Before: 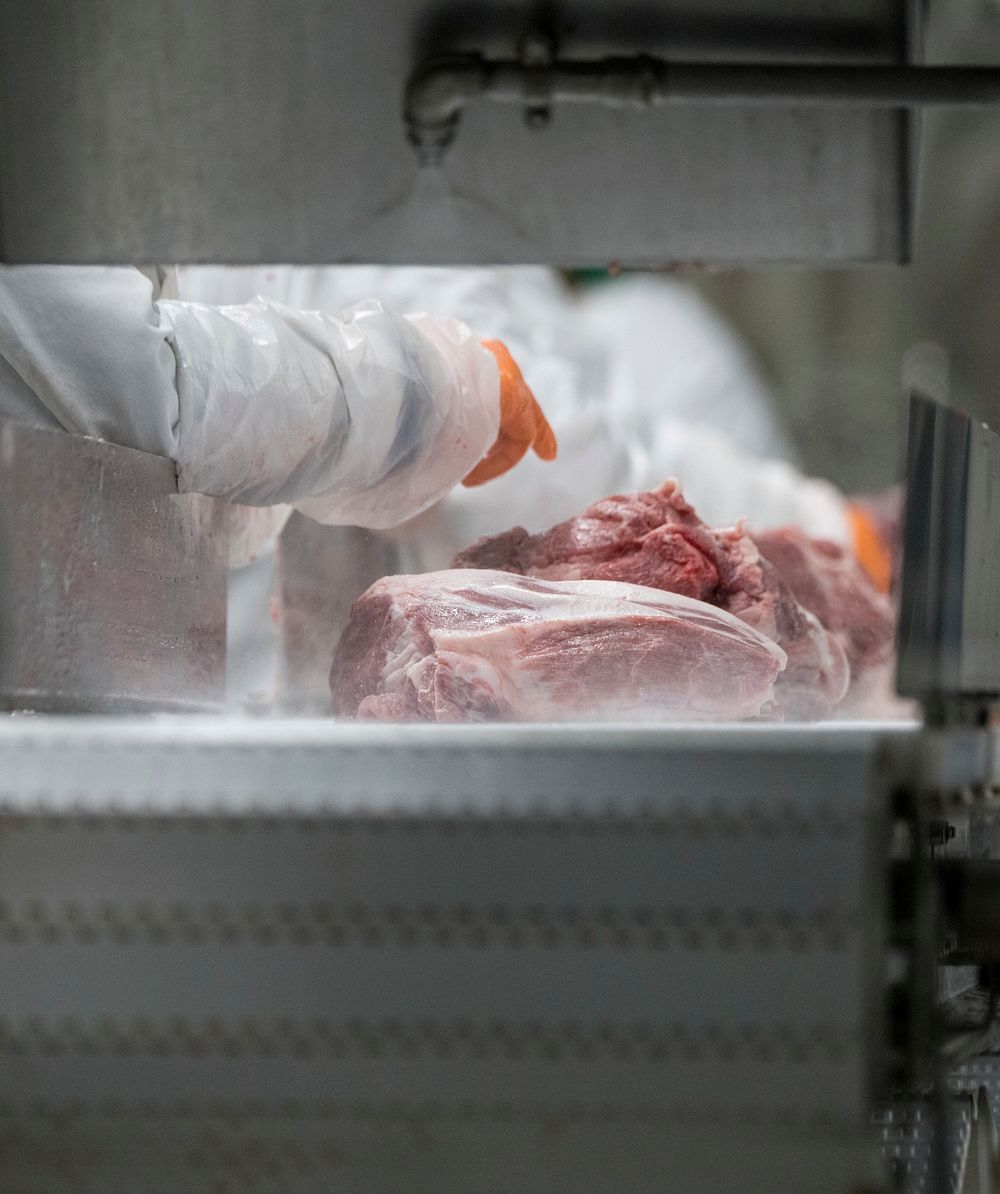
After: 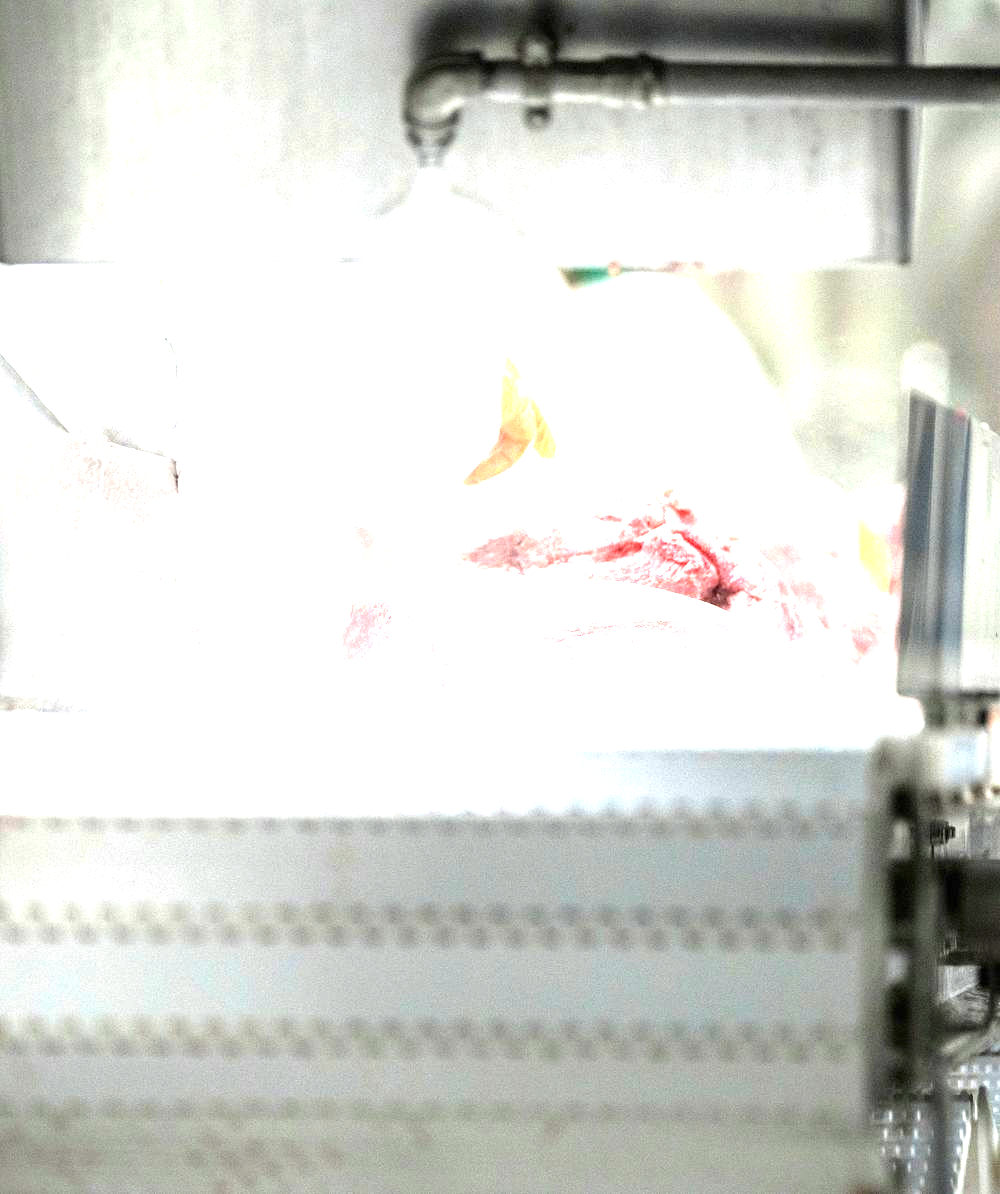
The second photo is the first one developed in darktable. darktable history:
exposure: black level correction 0, exposure 2.393 EV, compensate exposure bias true, compensate highlight preservation false
tone equalizer: -8 EV -0.757 EV, -7 EV -0.692 EV, -6 EV -0.637 EV, -5 EV -0.406 EV, -3 EV 0.391 EV, -2 EV 0.6 EV, -1 EV 0.699 EV, +0 EV 0.761 EV, mask exposure compensation -0.51 EV
